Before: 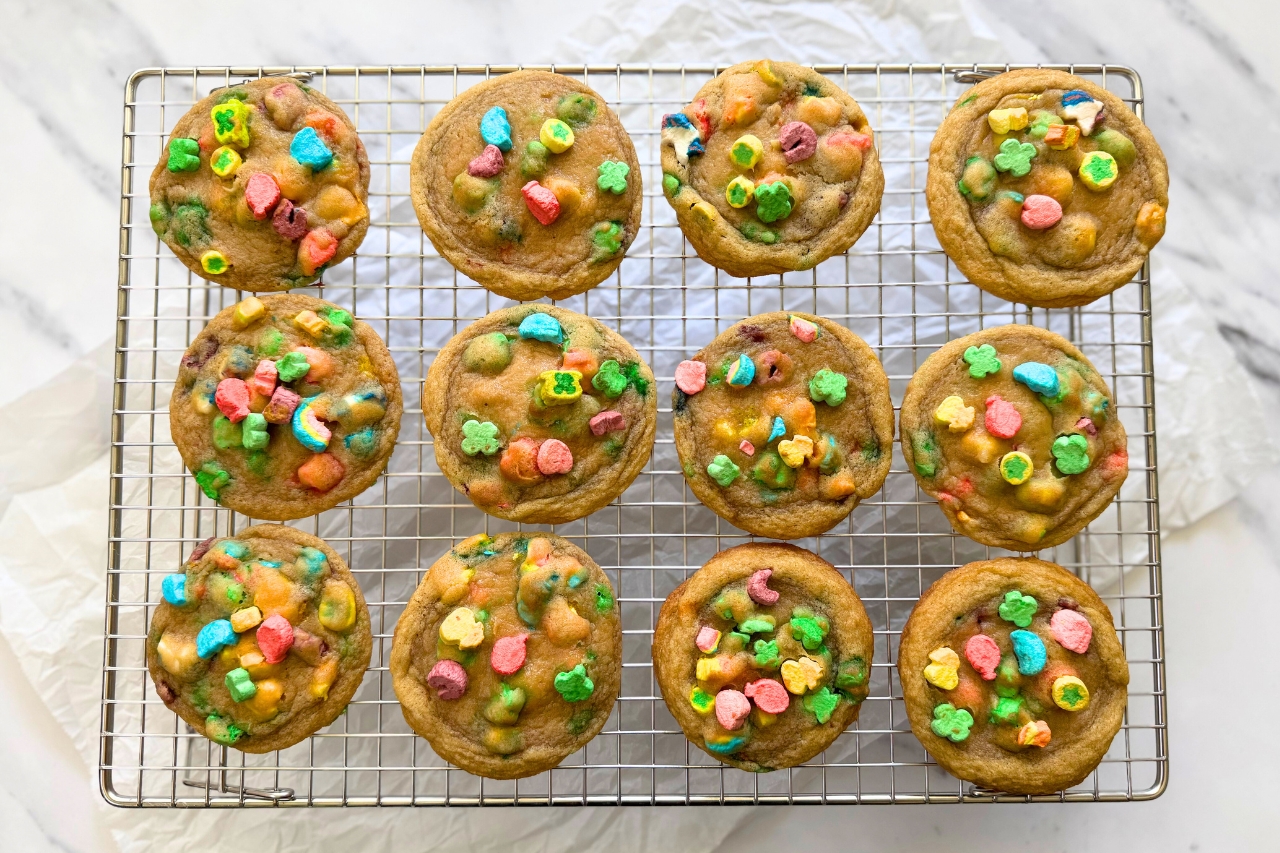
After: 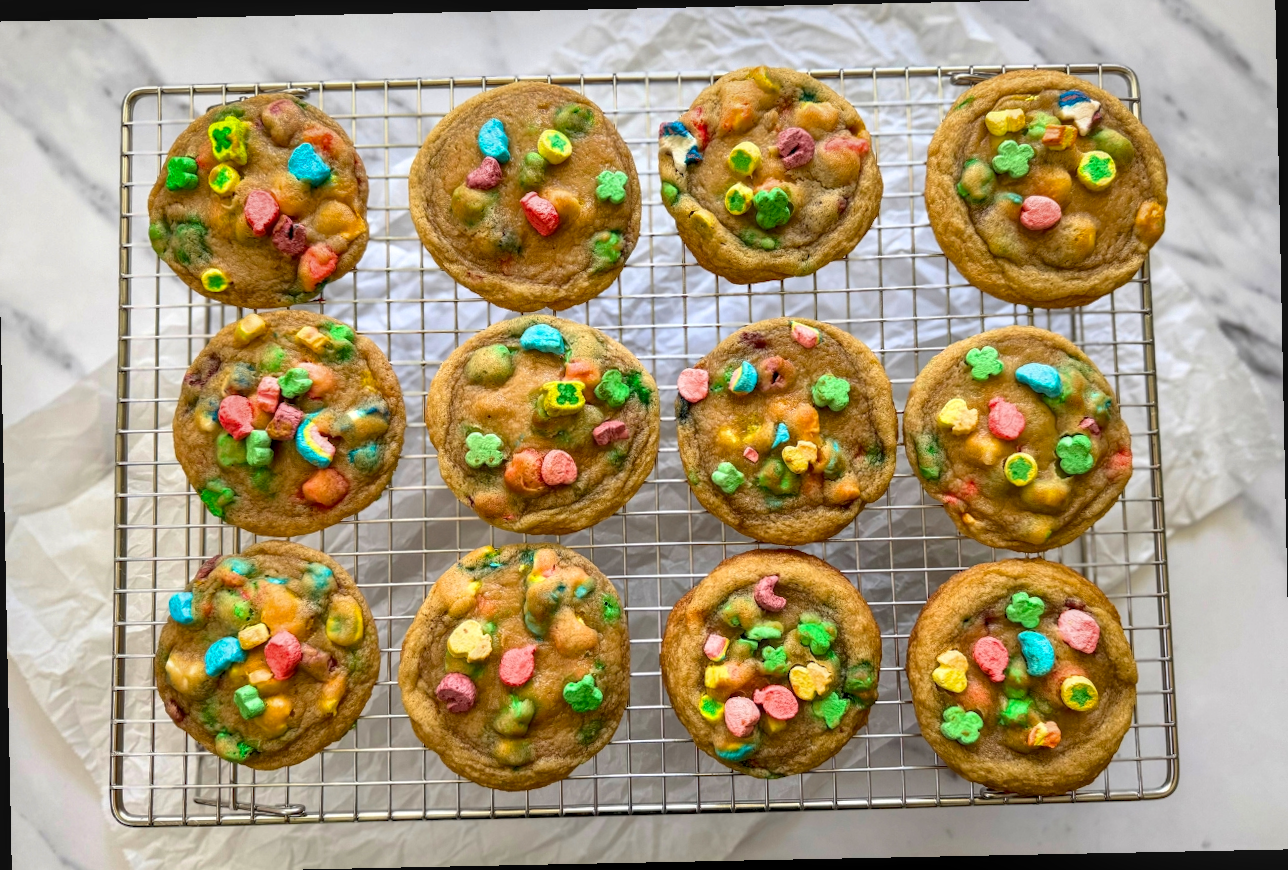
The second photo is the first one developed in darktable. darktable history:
crop: left 0.434%, top 0.485%, right 0.244%, bottom 0.386%
contrast brightness saturation: contrast 0.08, saturation 0.02
shadows and highlights: on, module defaults
local contrast: detail 130%
rotate and perspective: rotation -1.17°, automatic cropping off
